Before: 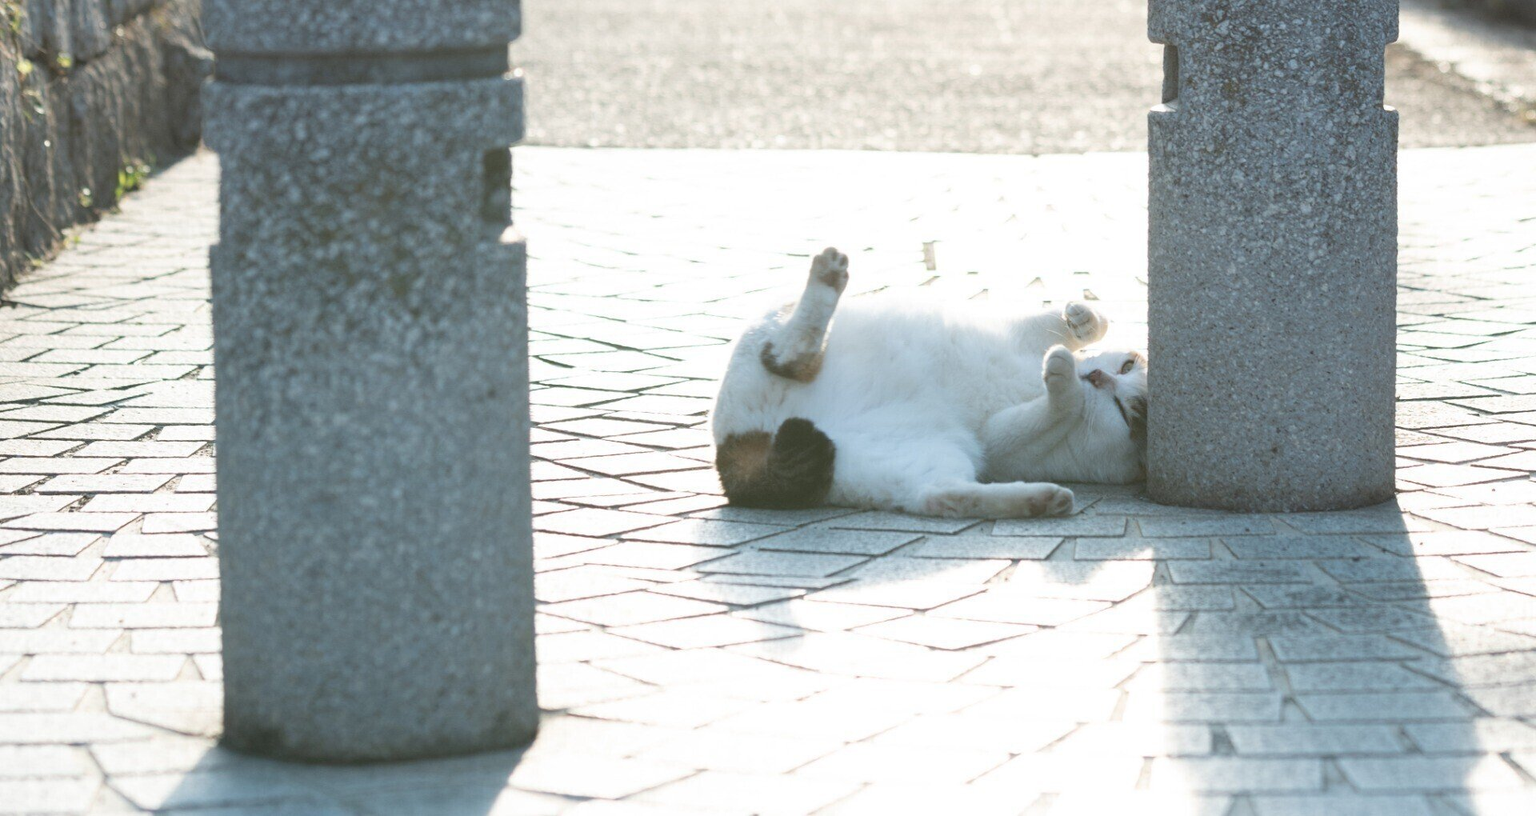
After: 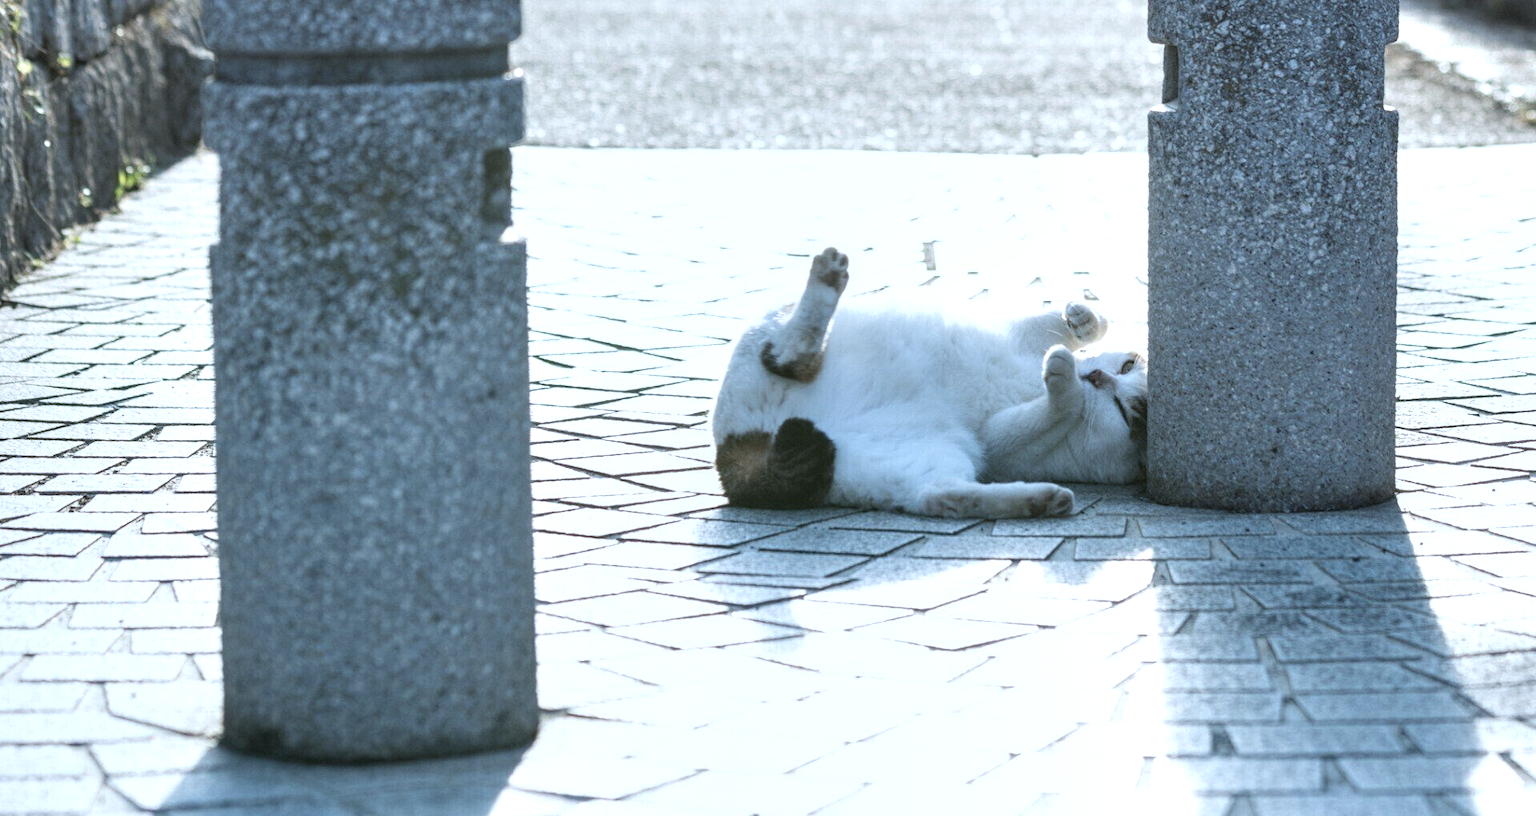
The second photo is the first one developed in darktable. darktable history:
local contrast: highlights 60%, shadows 60%, detail 160%
white balance: red 0.924, blue 1.095
